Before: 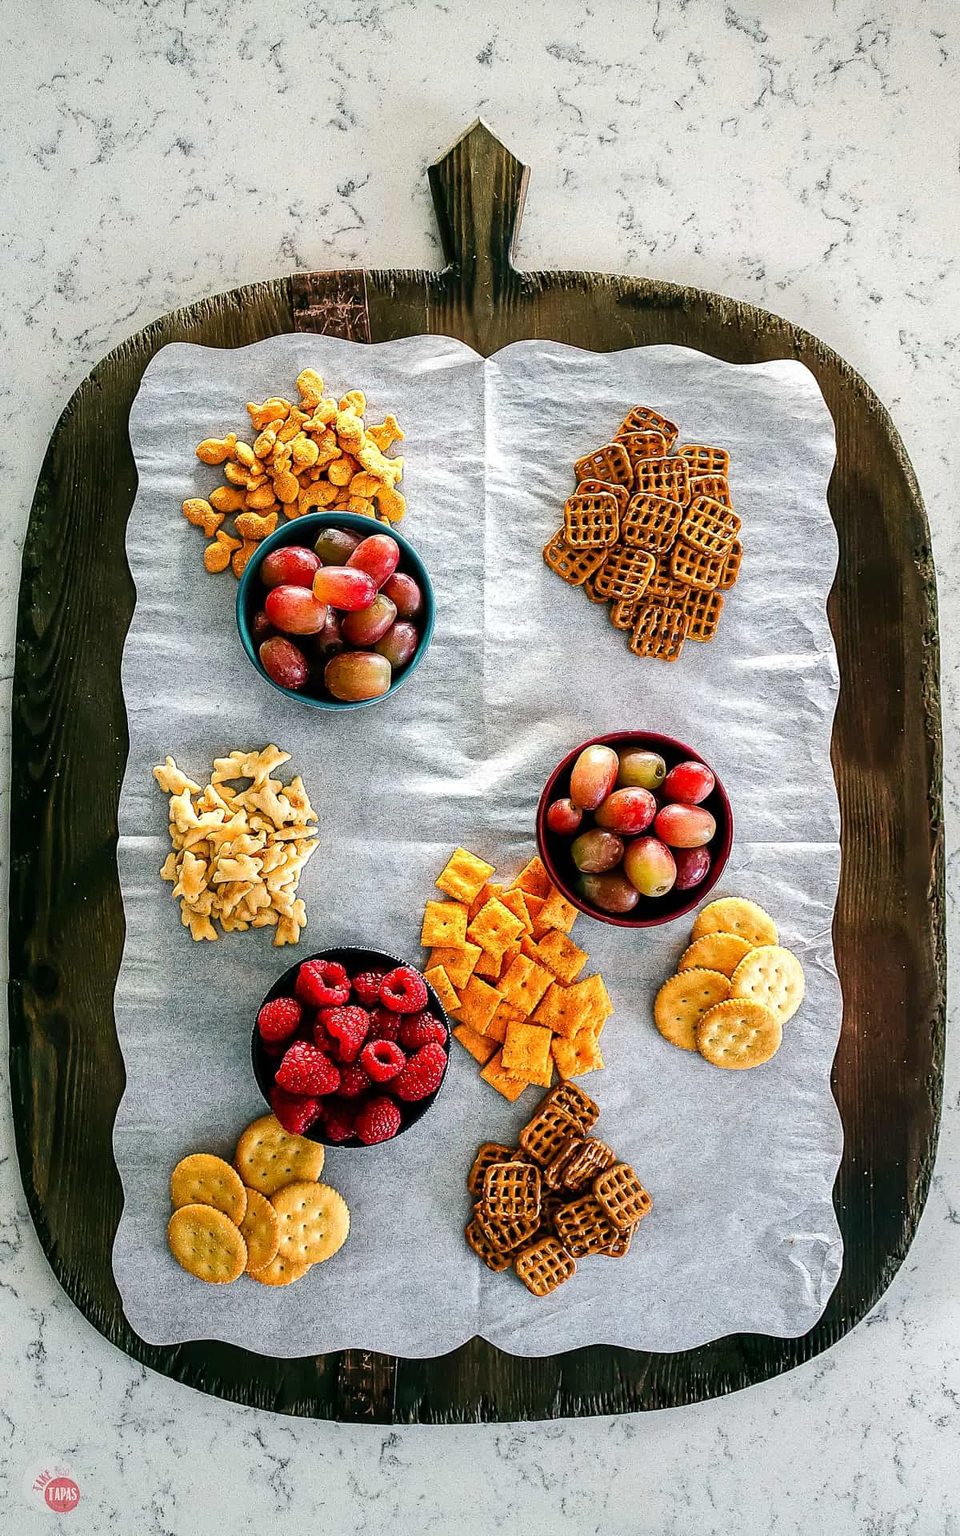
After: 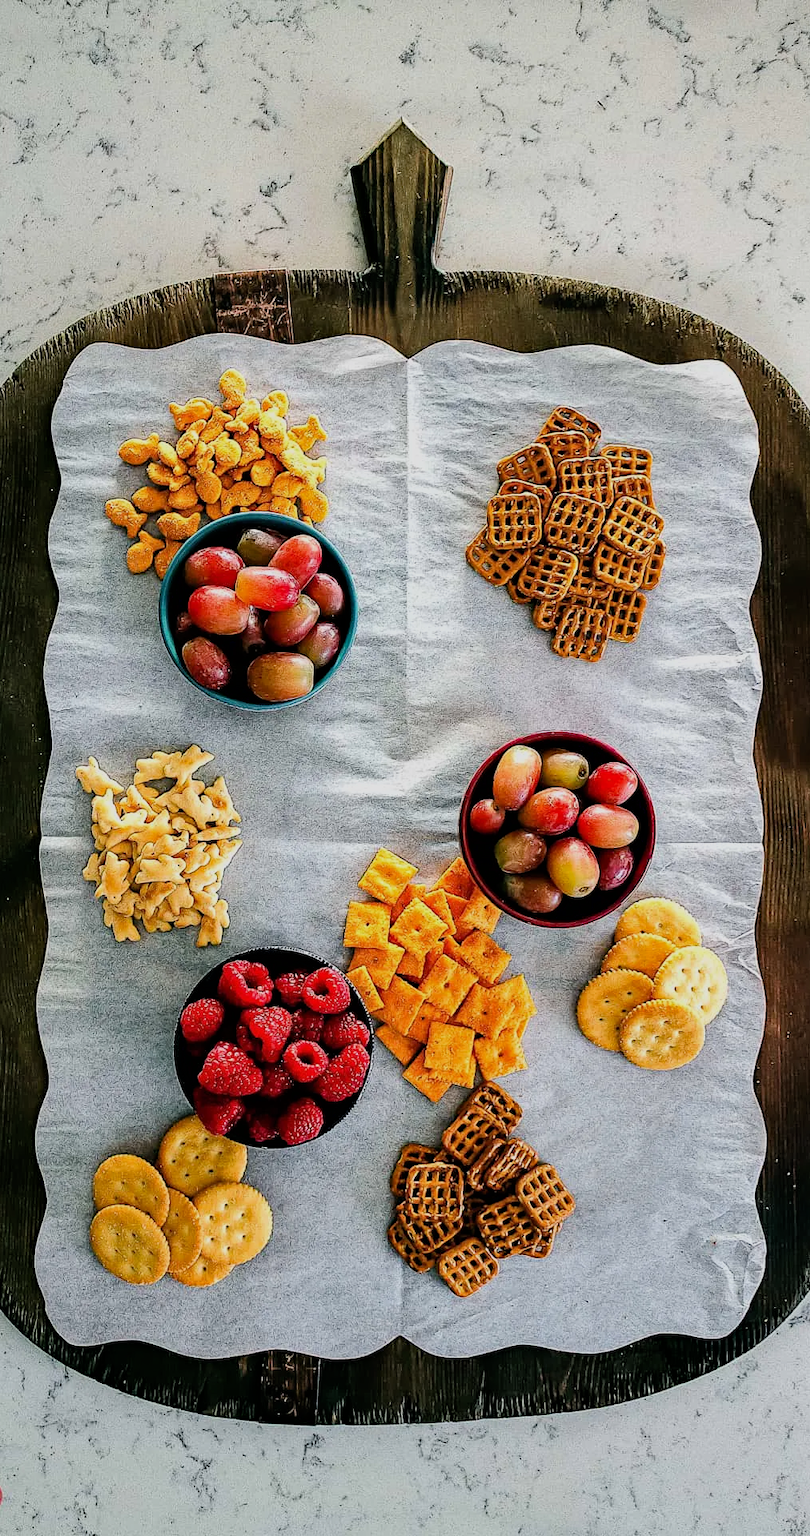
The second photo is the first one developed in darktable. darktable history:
crop: left 8.085%, right 7.505%
shadows and highlights: shadows 29.32, highlights -29.22, low approximation 0.01, soften with gaussian
filmic rgb: black relative exposure -8.15 EV, white relative exposure 3.77 EV, hardness 4.45, color science v6 (2022)
haze removal: compatibility mode true, adaptive false
